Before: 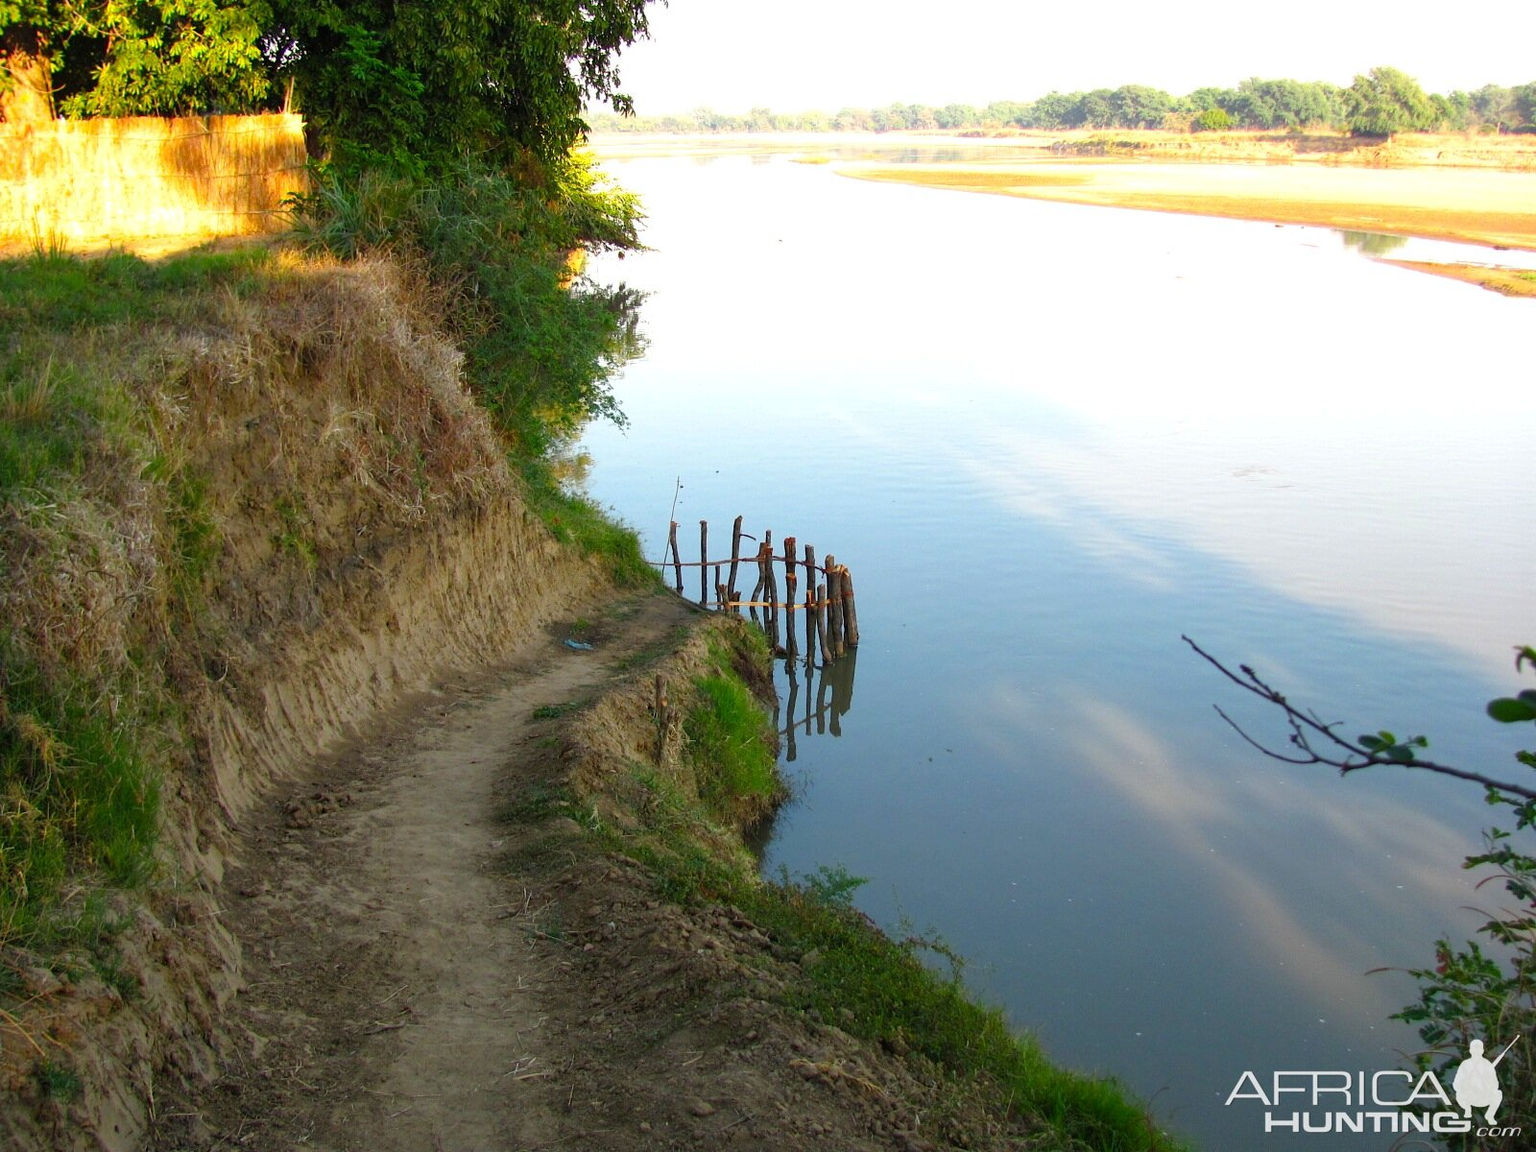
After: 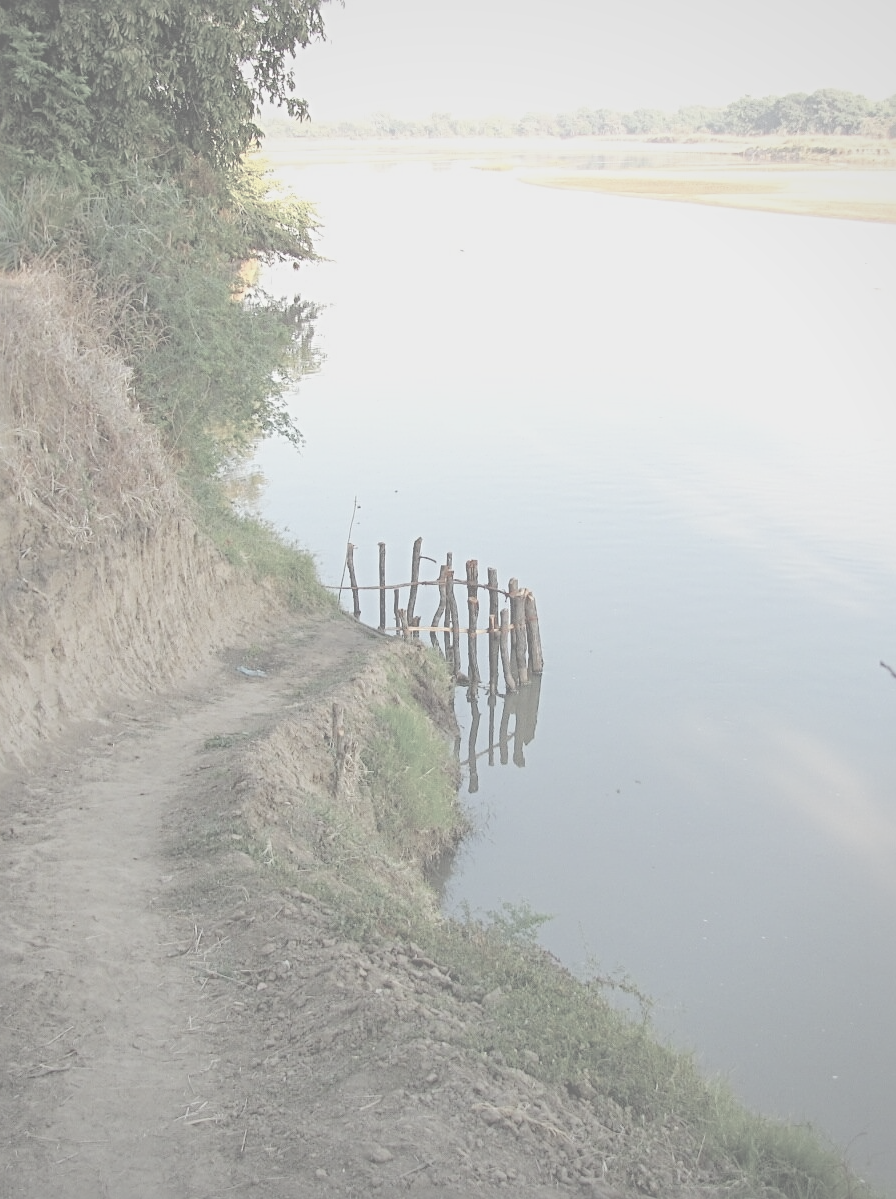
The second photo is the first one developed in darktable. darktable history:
crop: left 21.965%, right 21.993%, bottom 0.006%
contrast brightness saturation: contrast -0.32, brightness 0.764, saturation -0.761
vignetting: fall-off start 74.34%, fall-off radius 66.19%, brightness -0.215
sharpen: radius 3.976
